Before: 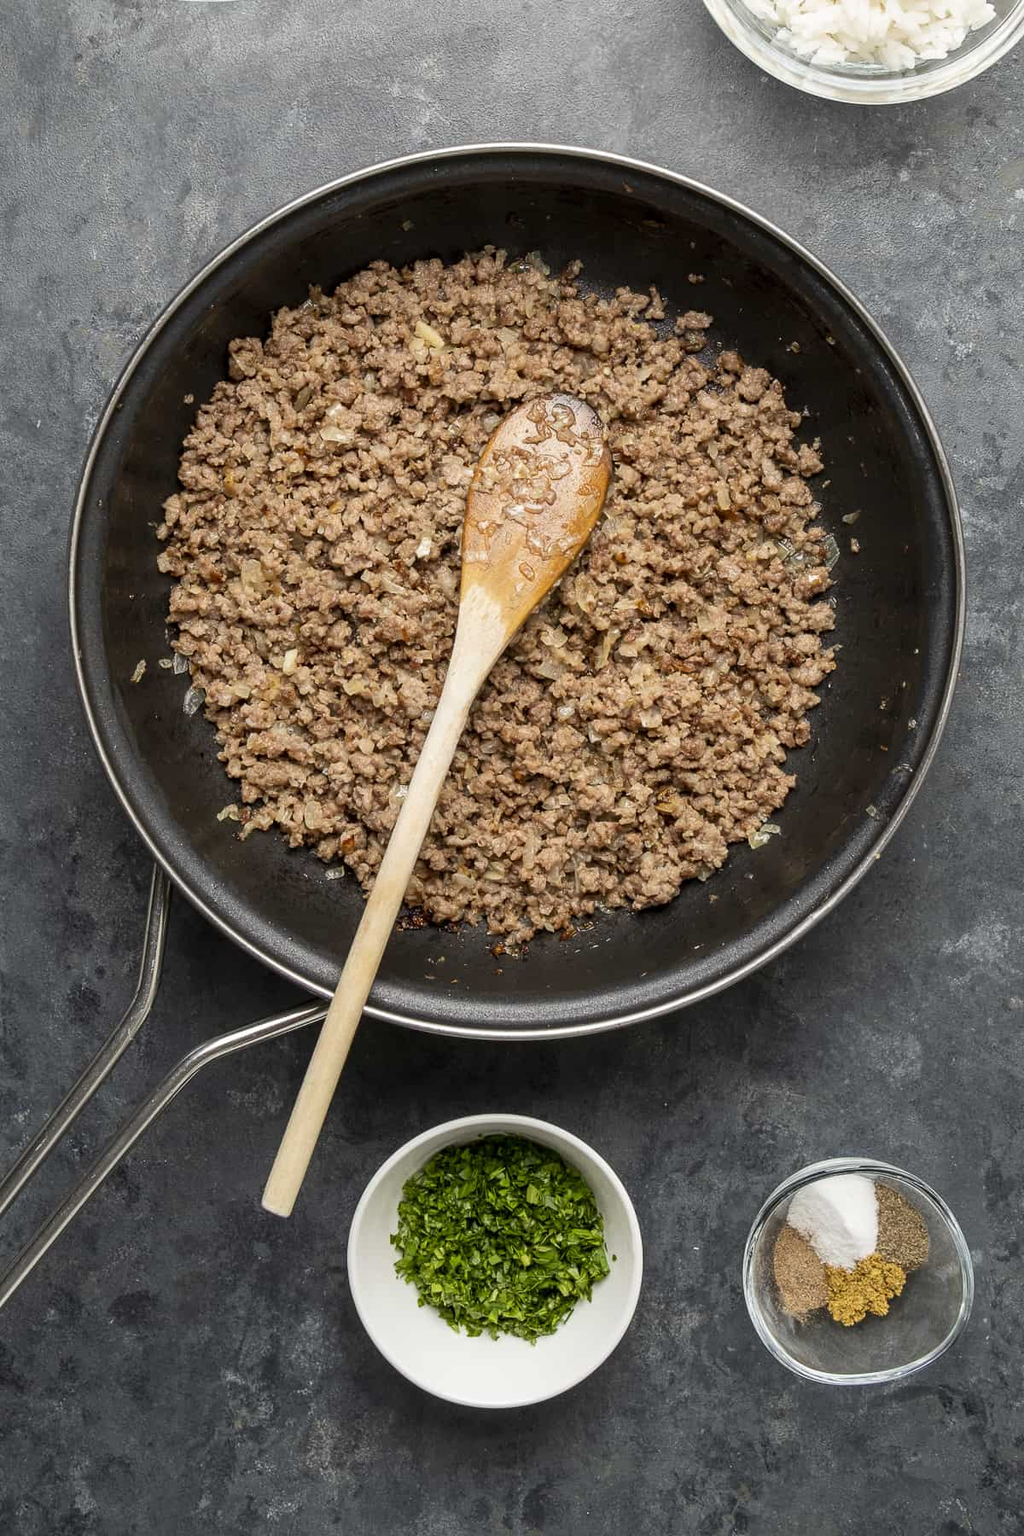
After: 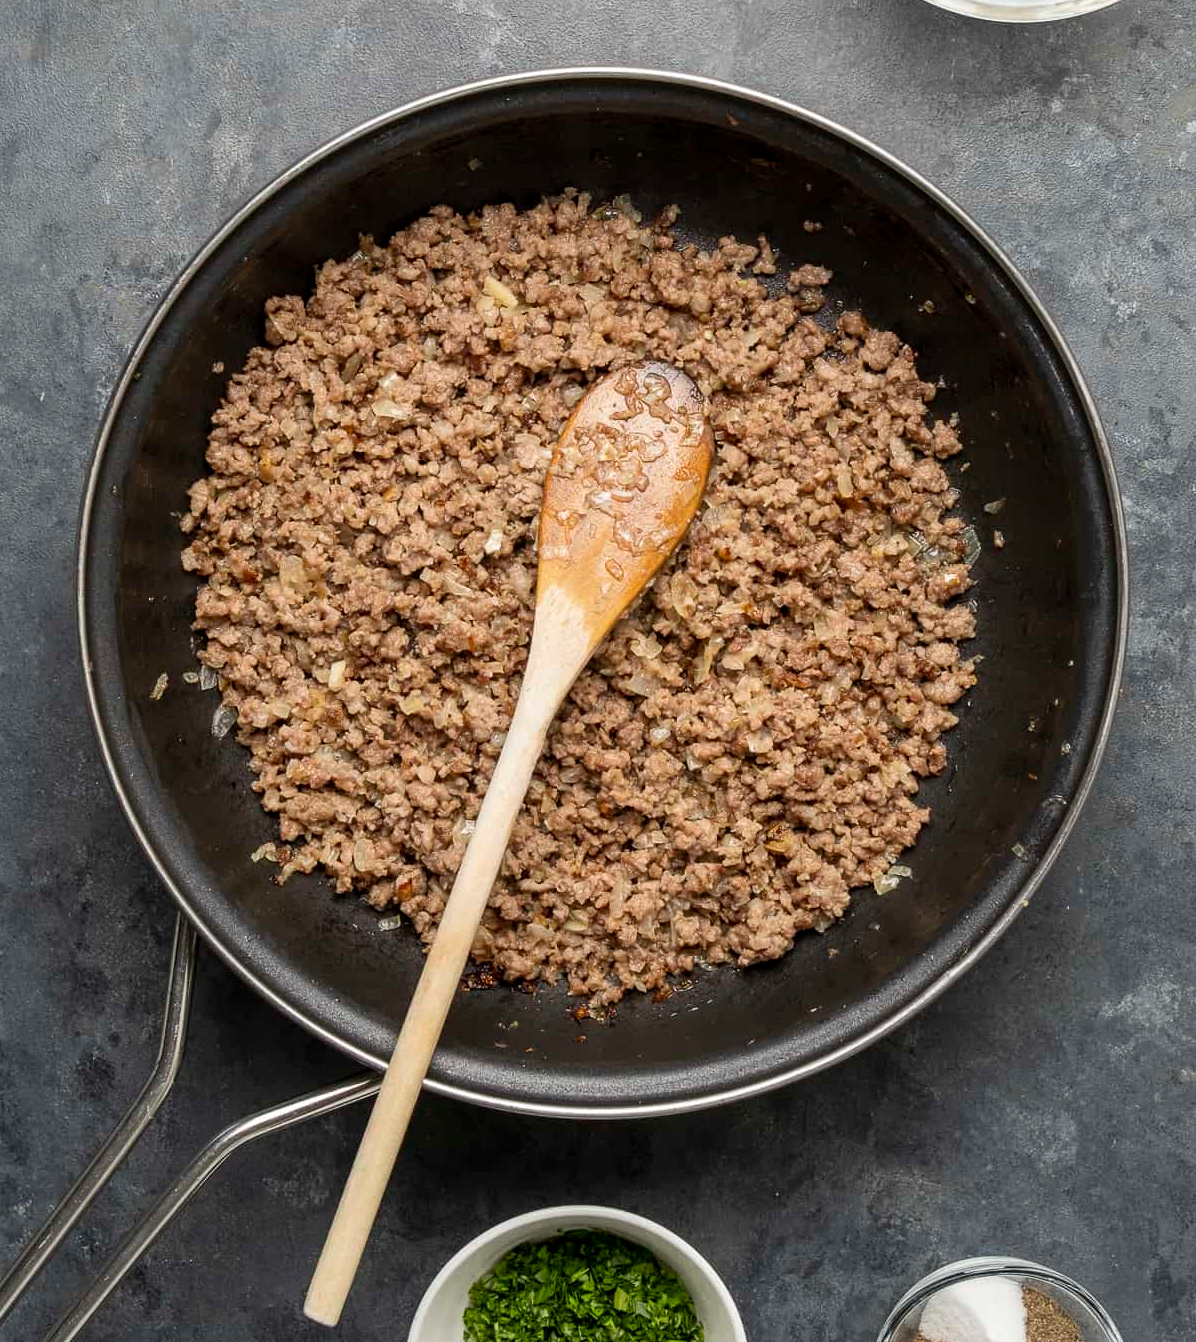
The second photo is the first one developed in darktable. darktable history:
crop: left 0.288%, top 5.557%, bottom 19.863%
shadows and highlights: shadows -23.54, highlights 44.51, soften with gaussian
